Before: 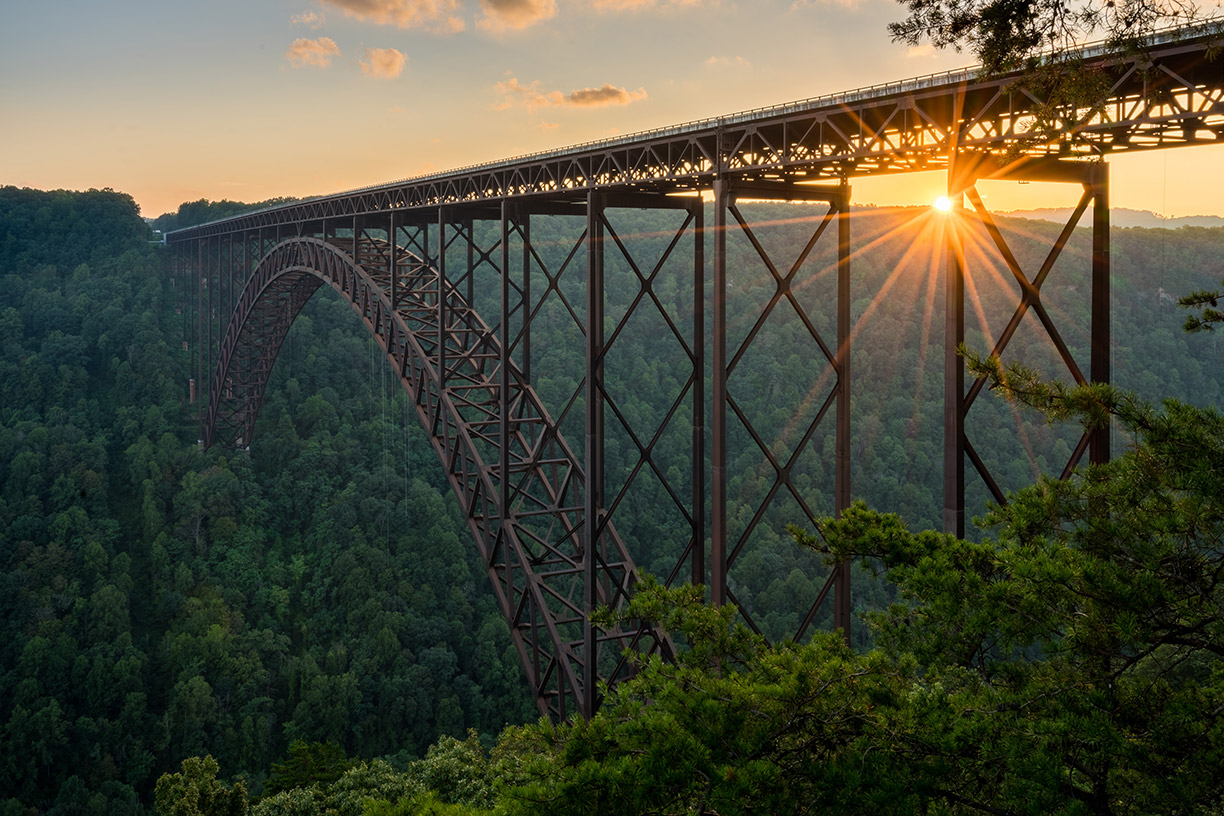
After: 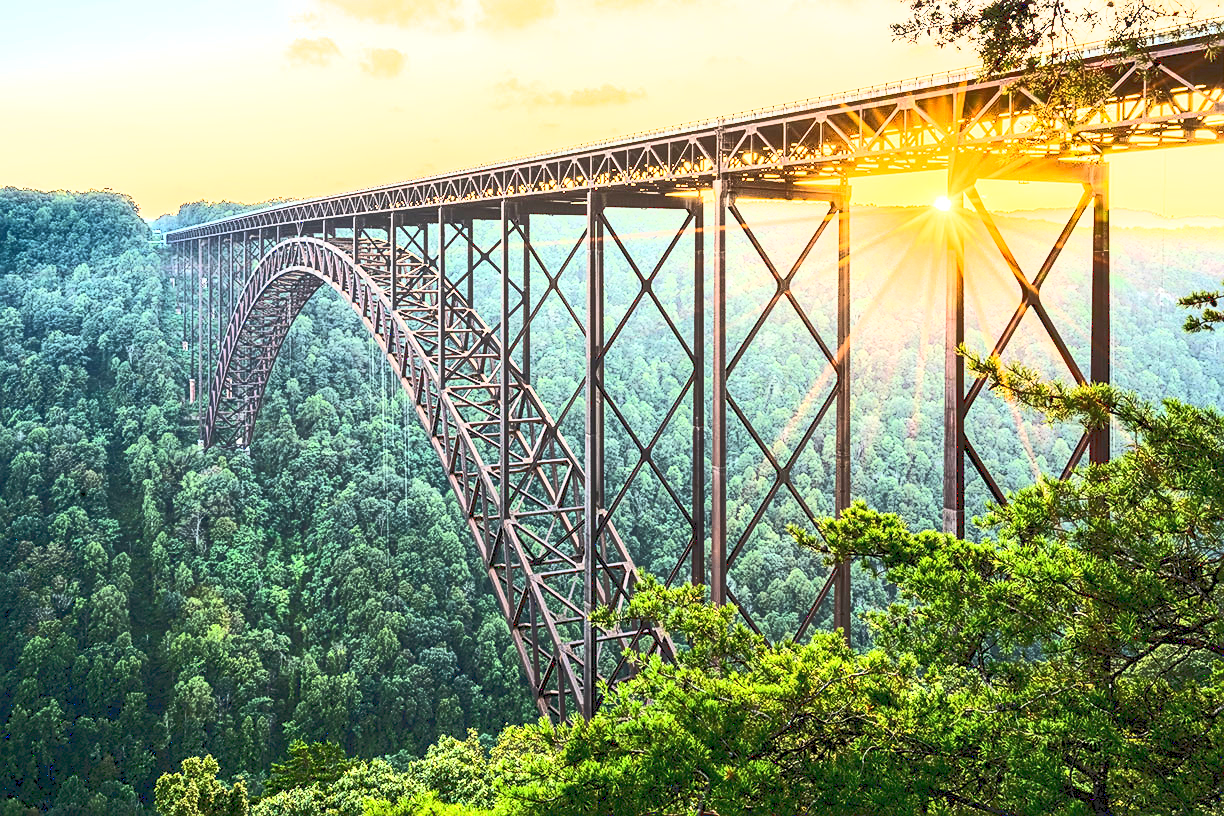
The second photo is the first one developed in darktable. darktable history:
sharpen: on, module defaults
local contrast: on, module defaults
exposure: exposure 2.001 EV, compensate exposure bias true, compensate highlight preservation false
base curve: curves: ch0 [(0, 0.015) (0.085, 0.116) (0.134, 0.298) (0.19, 0.545) (0.296, 0.764) (0.599, 0.982) (1, 1)]
